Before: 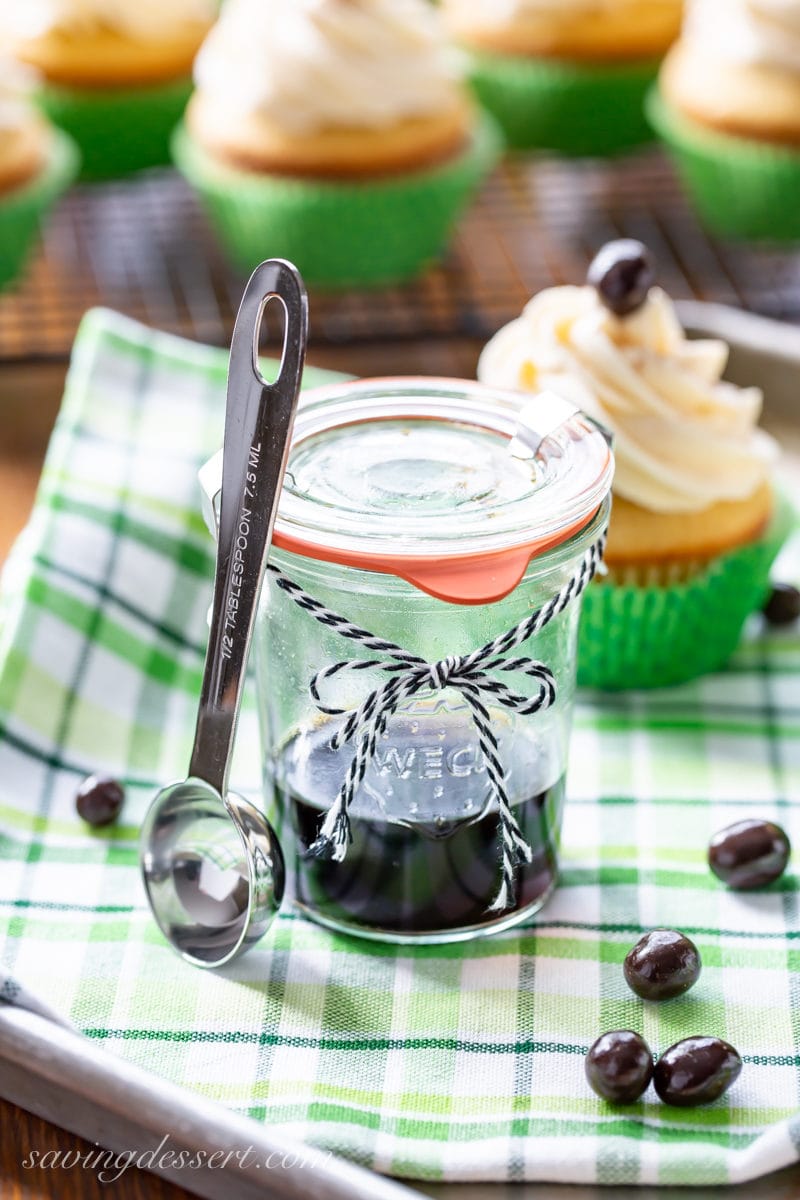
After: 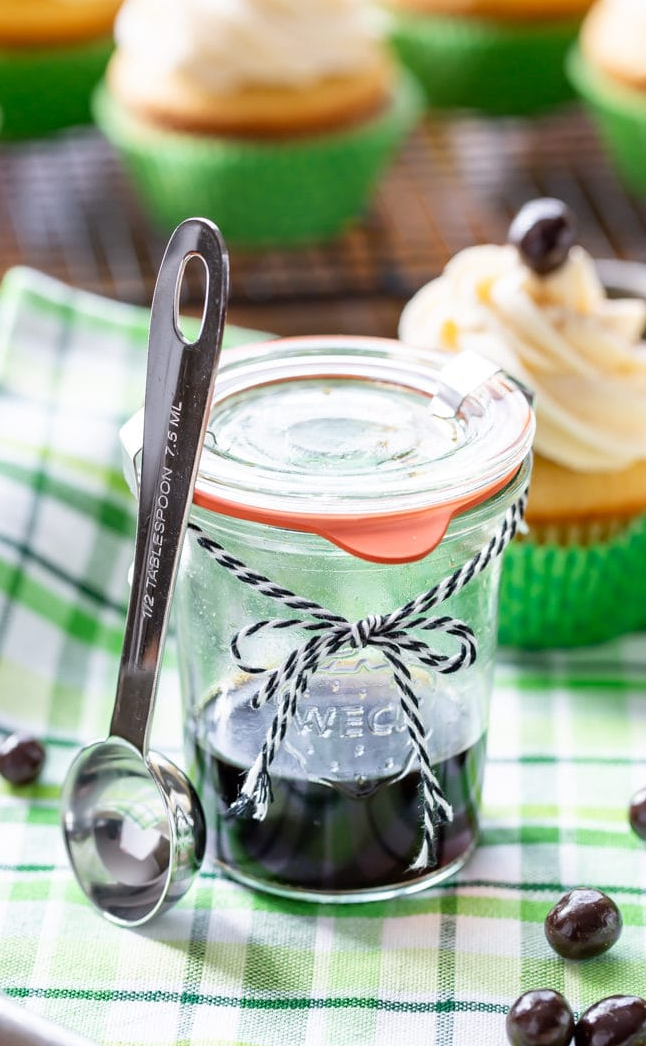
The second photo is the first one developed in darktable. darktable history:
crop: left 9.943%, top 3.472%, right 9.283%, bottom 9.333%
